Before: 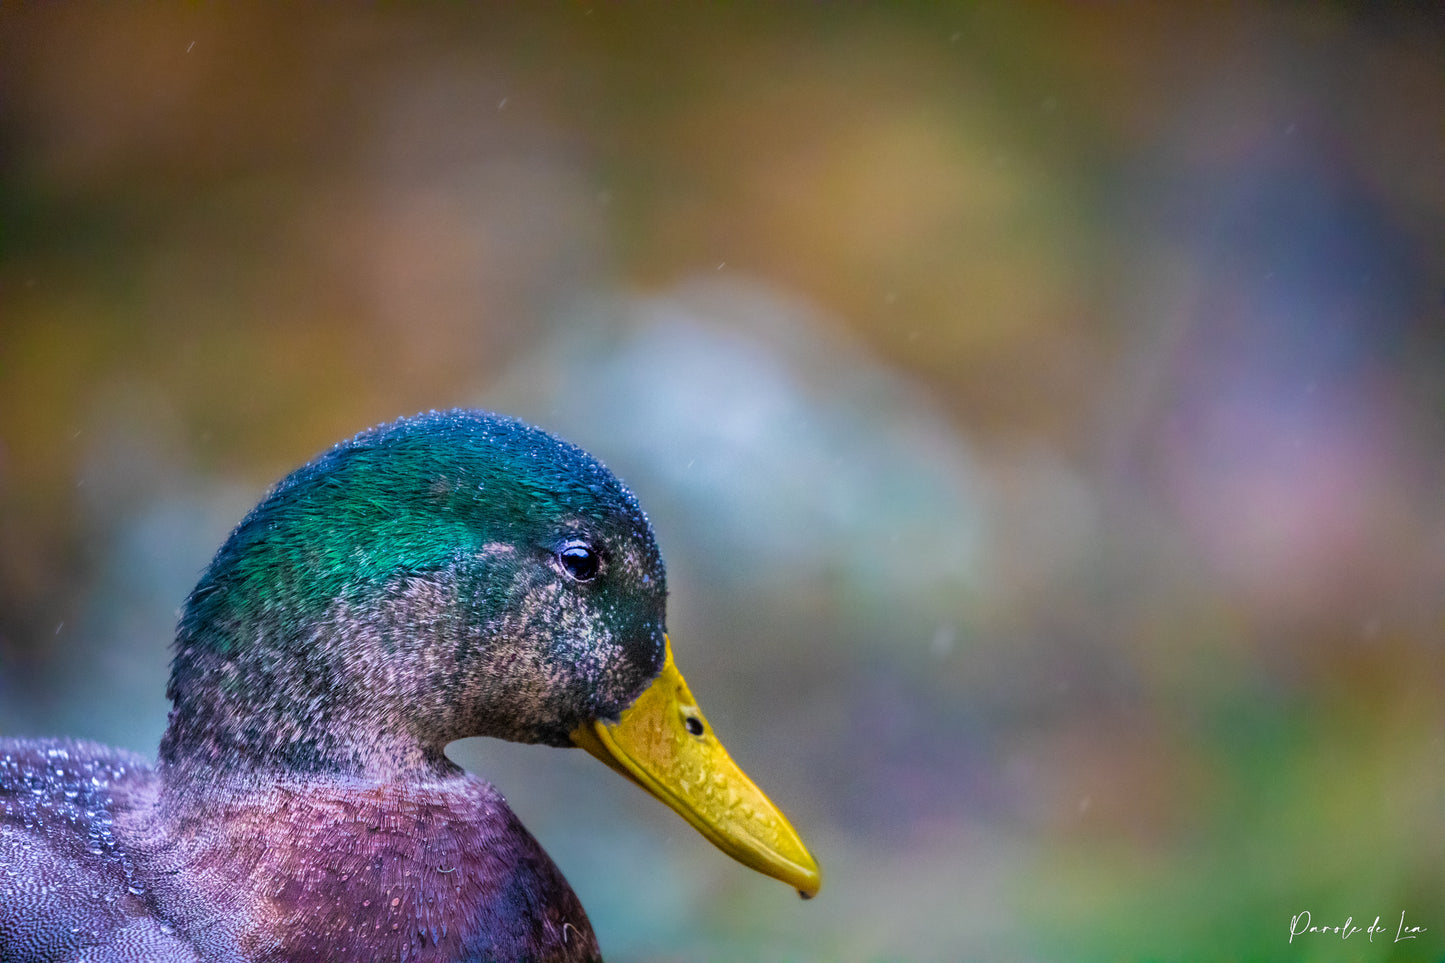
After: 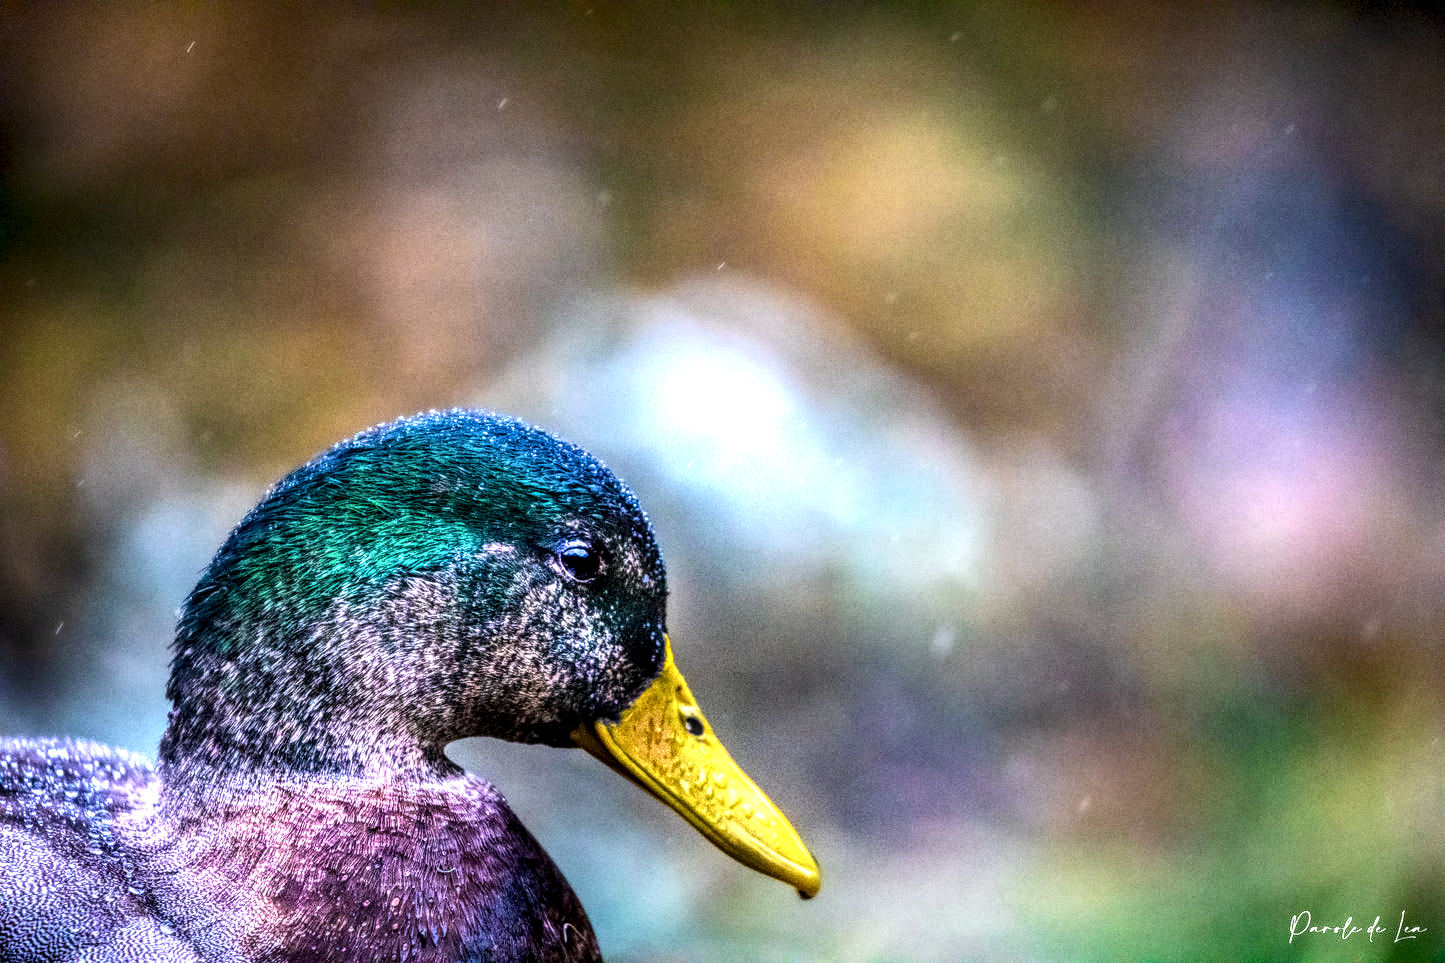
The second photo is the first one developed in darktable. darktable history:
white balance: red 1.004, blue 1.024
grain: on, module defaults
tone equalizer: -8 EV -1.08 EV, -7 EV -1.01 EV, -6 EV -0.867 EV, -5 EV -0.578 EV, -3 EV 0.578 EV, -2 EV 0.867 EV, -1 EV 1.01 EV, +0 EV 1.08 EV, edges refinement/feathering 500, mask exposure compensation -1.57 EV, preserve details no
local contrast: highlights 0%, shadows 0%, detail 182%
